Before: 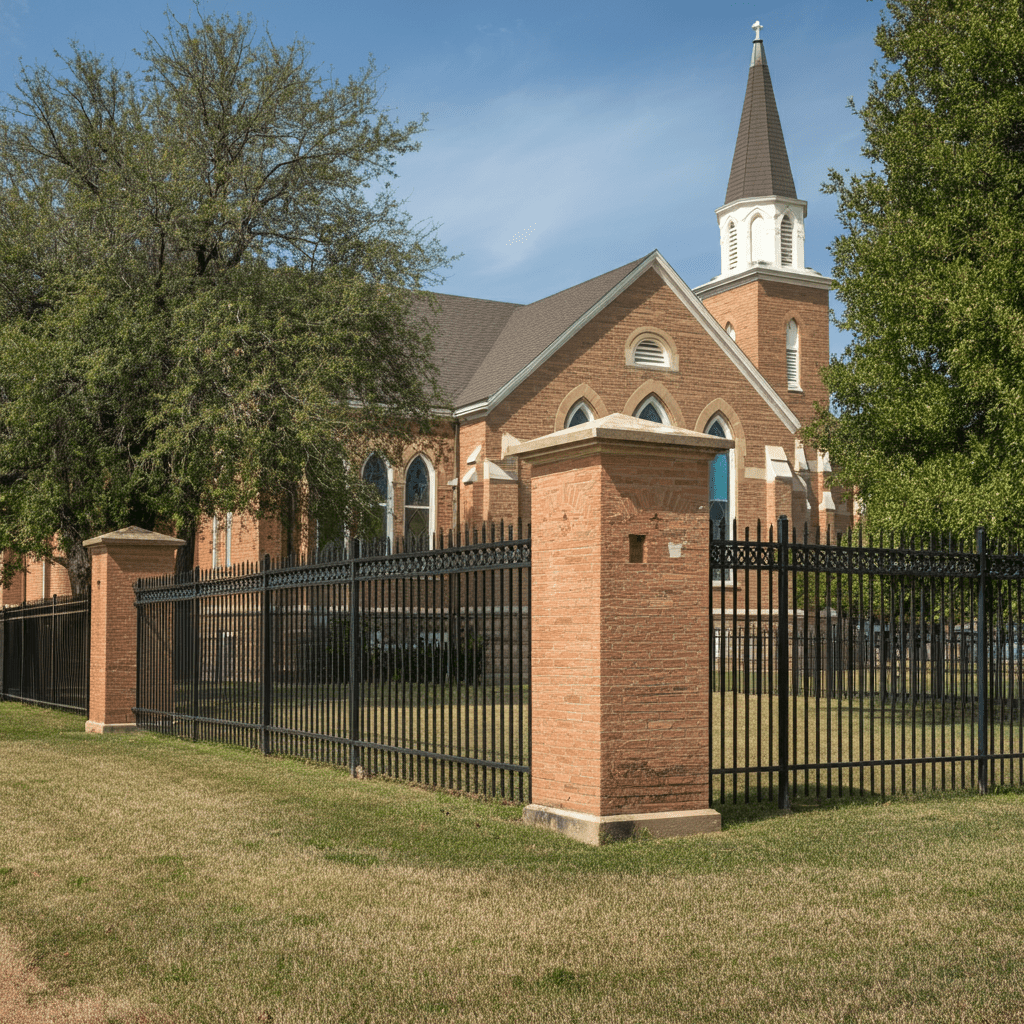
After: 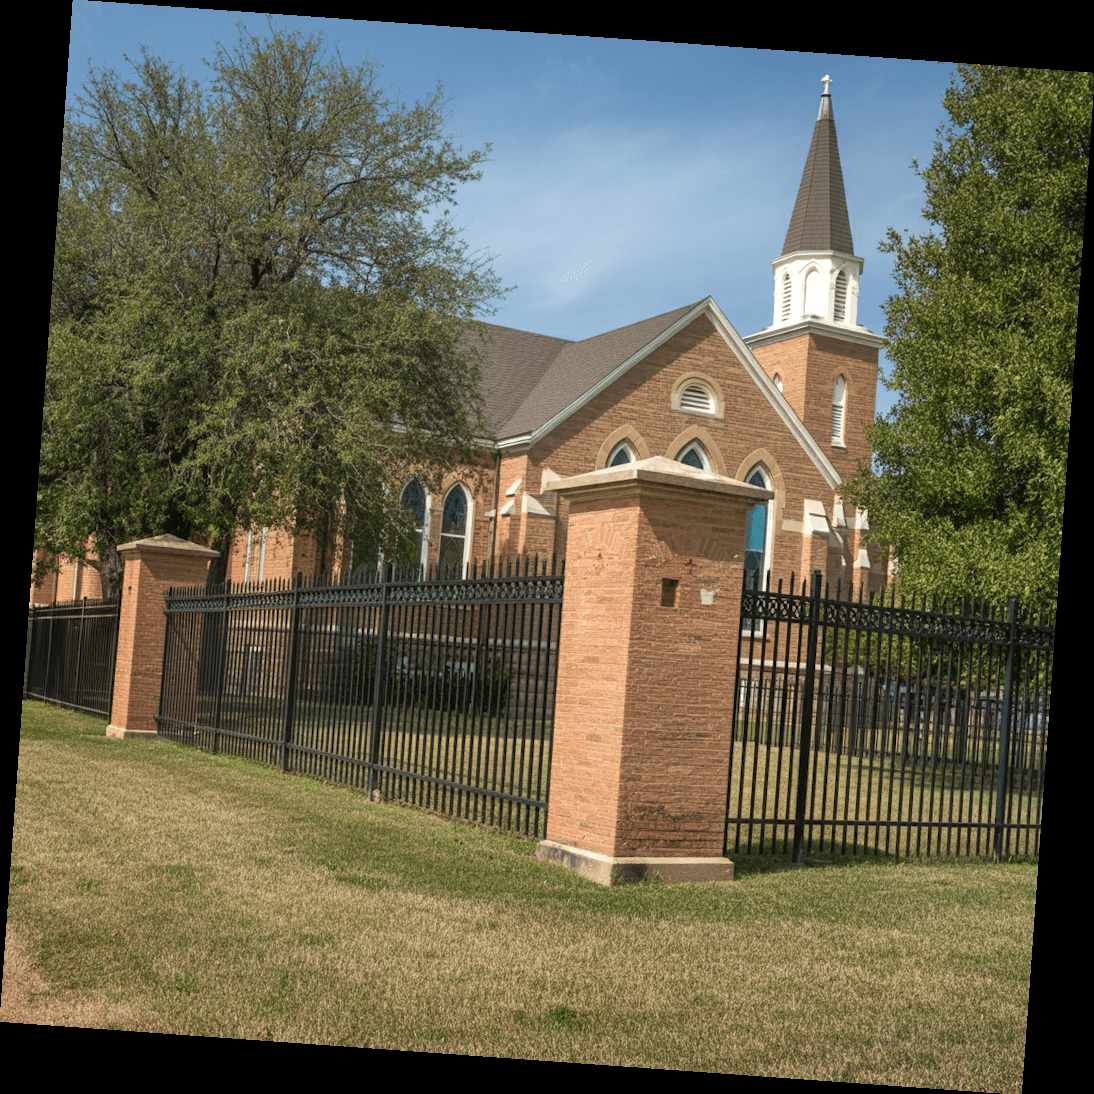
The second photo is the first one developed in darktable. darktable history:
rotate and perspective: rotation 4.1°, automatic cropping off
exposure: exposure 0.081 EV, compensate highlight preservation false
